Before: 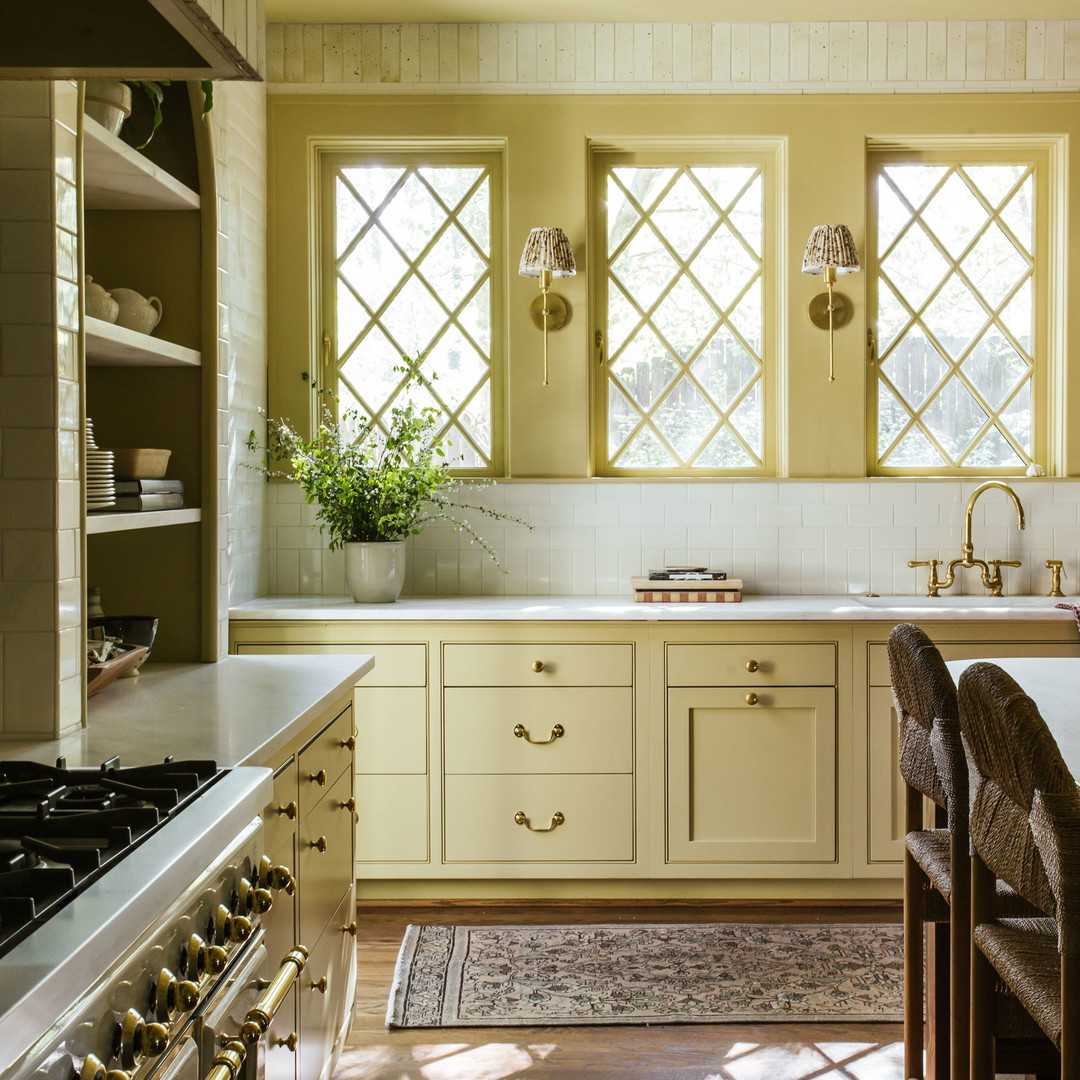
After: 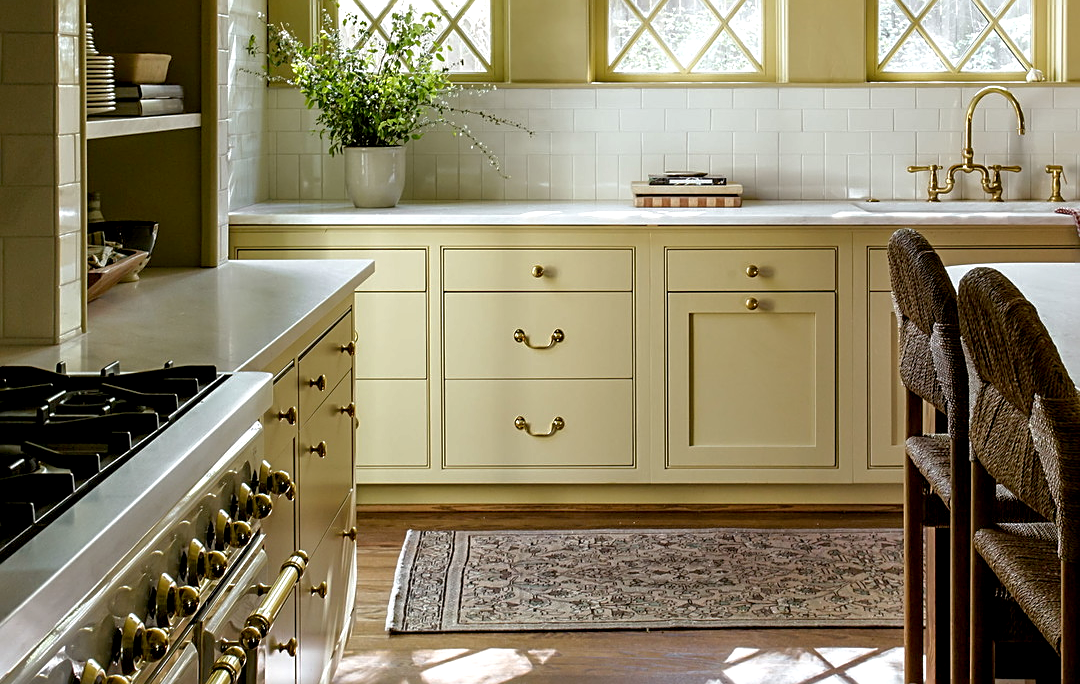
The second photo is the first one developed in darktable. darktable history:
exposure: black level correction 0.007, exposure 0.092 EV, compensate exposure bias true, compensate highlight preservation false
color balance rgb: perceptual saturation grading › global saturation -0.688%
tone equalizer: -8 EV -0.001 EV, -7 EV 0.001 EV, -6 EV -0.002 EV, -5 EV -0.003 EV, -4 EV -0.083 EV, -3 EV -0.218 EV, -2 EV -0.267 EV, -1 EV 0.112 EV, +0 EV 0.276 EV, edges refinement/feathering 500, mask exposure compensation -1.57 EV, preserve details no
crop and rotate: top 36.607%
sharpen: on, module defaults
